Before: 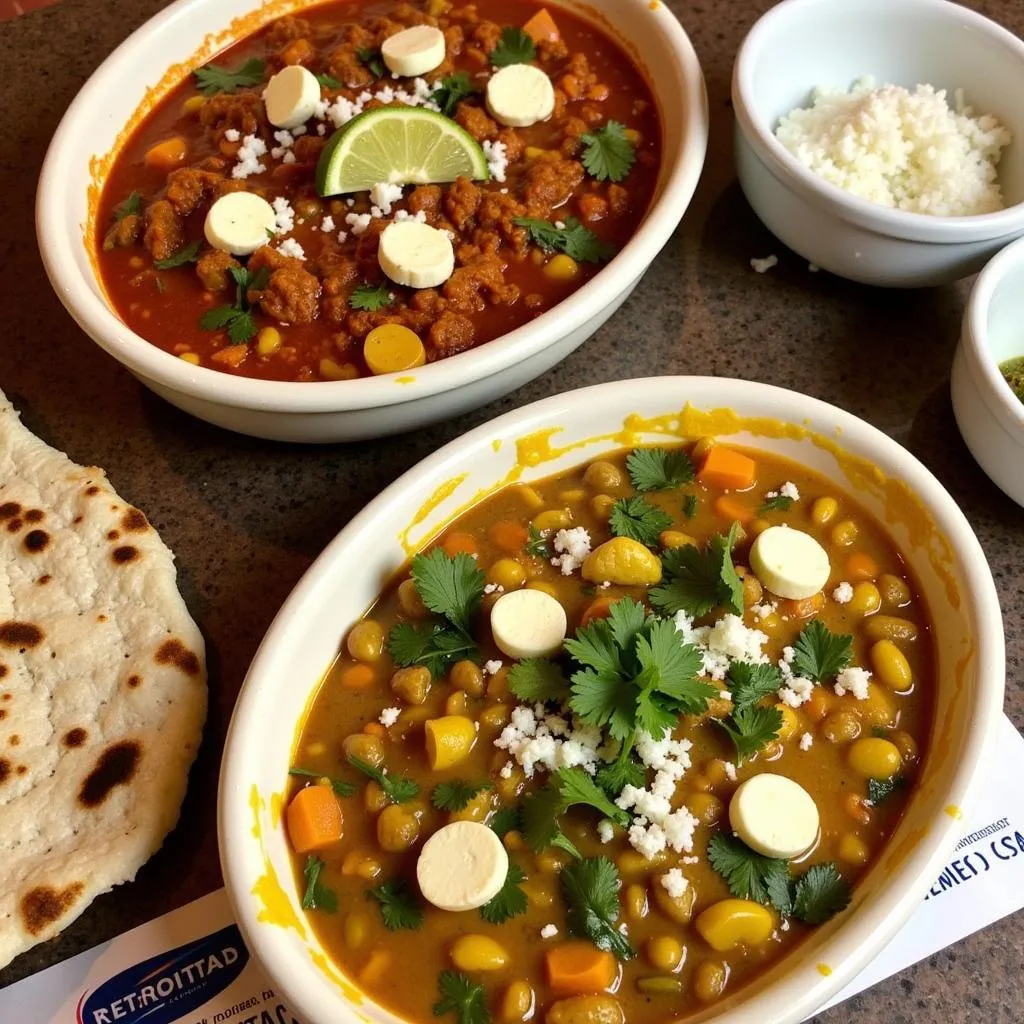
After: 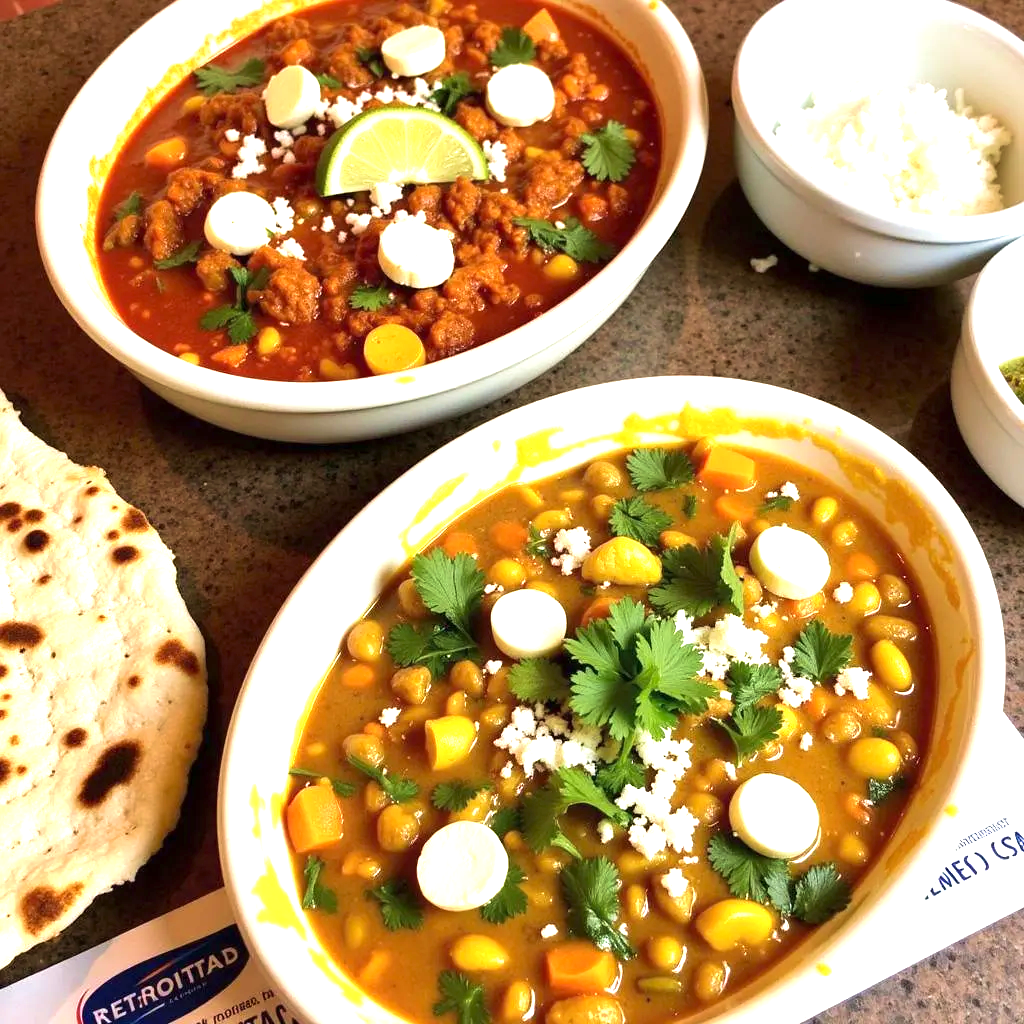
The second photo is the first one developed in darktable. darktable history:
exposure: exposure 1.15 EV, compensate highlight preservation false
velvia: strength 30.46%
